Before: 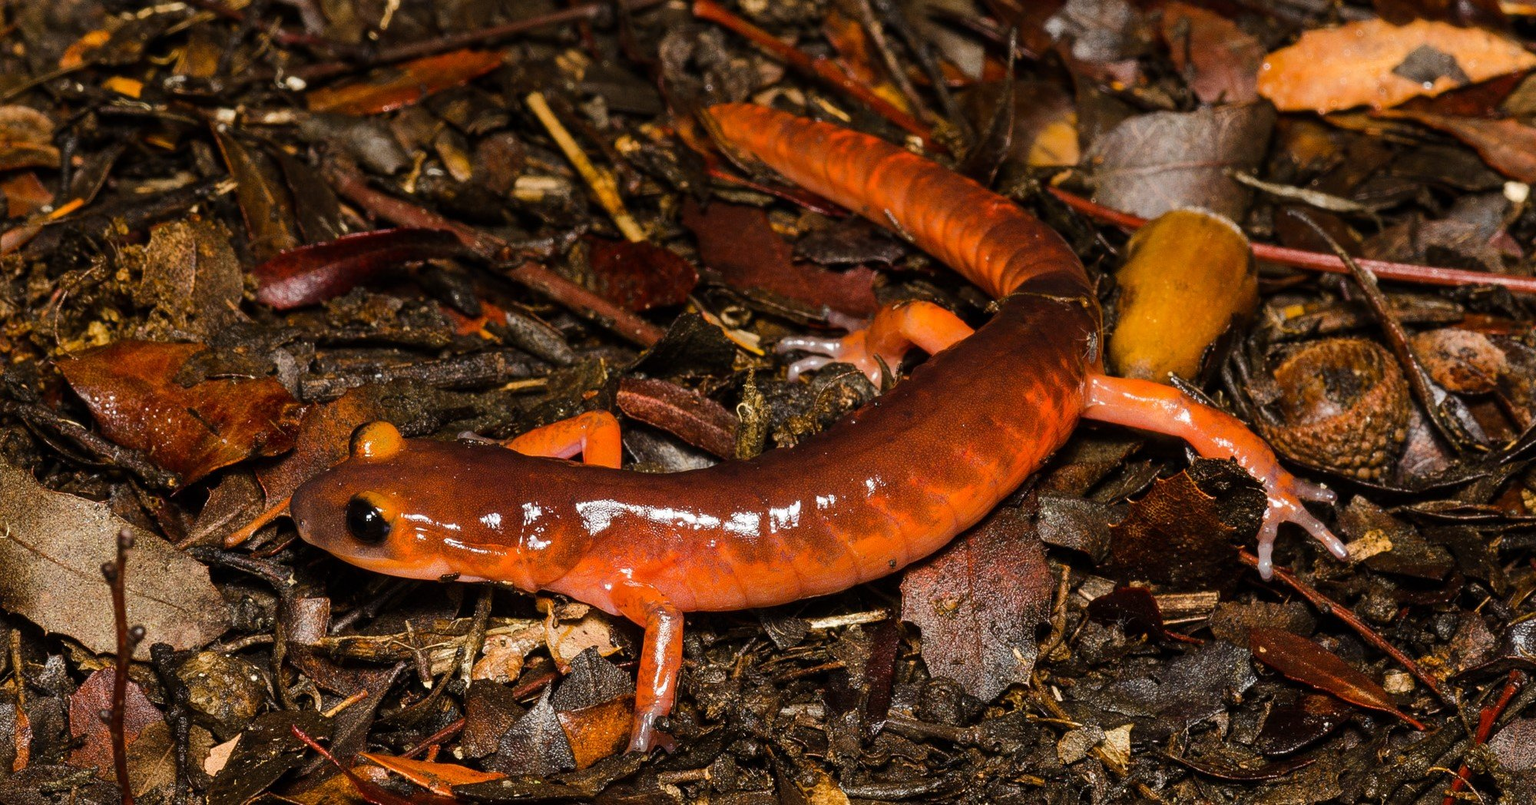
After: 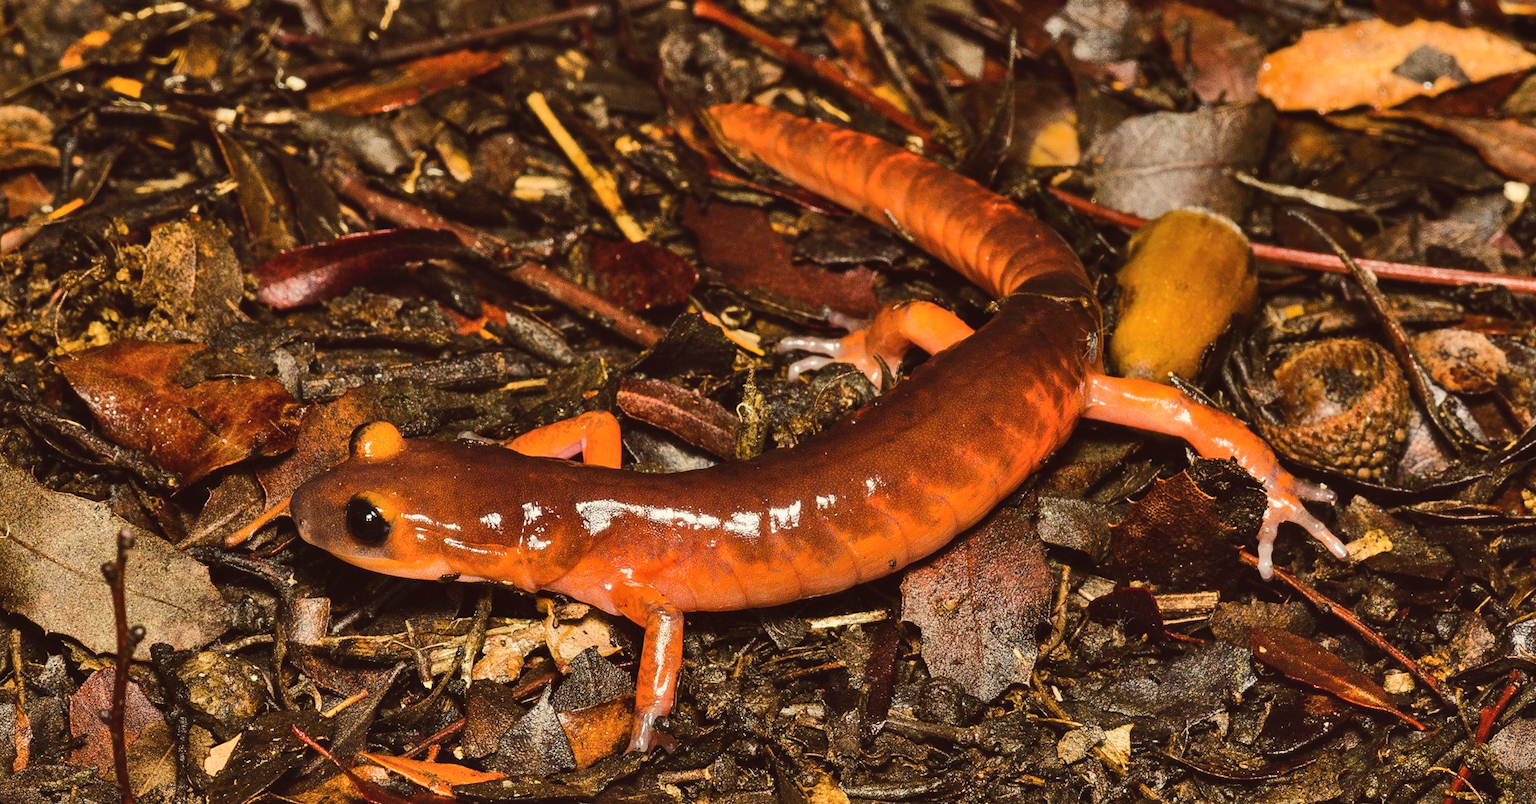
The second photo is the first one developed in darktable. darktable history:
contrast brightness saturation: contrast 0.15, brightness 0.05
color balance: lift [1.005, 1.002, 0.998, 0.998], gamma [1, 1.021, 1.02, 0.979], gain [0.923, 1.066, 1.056, 0.934]
shadows and highlights: shadows 52.34, highlights -28.23, soften with gaussian
